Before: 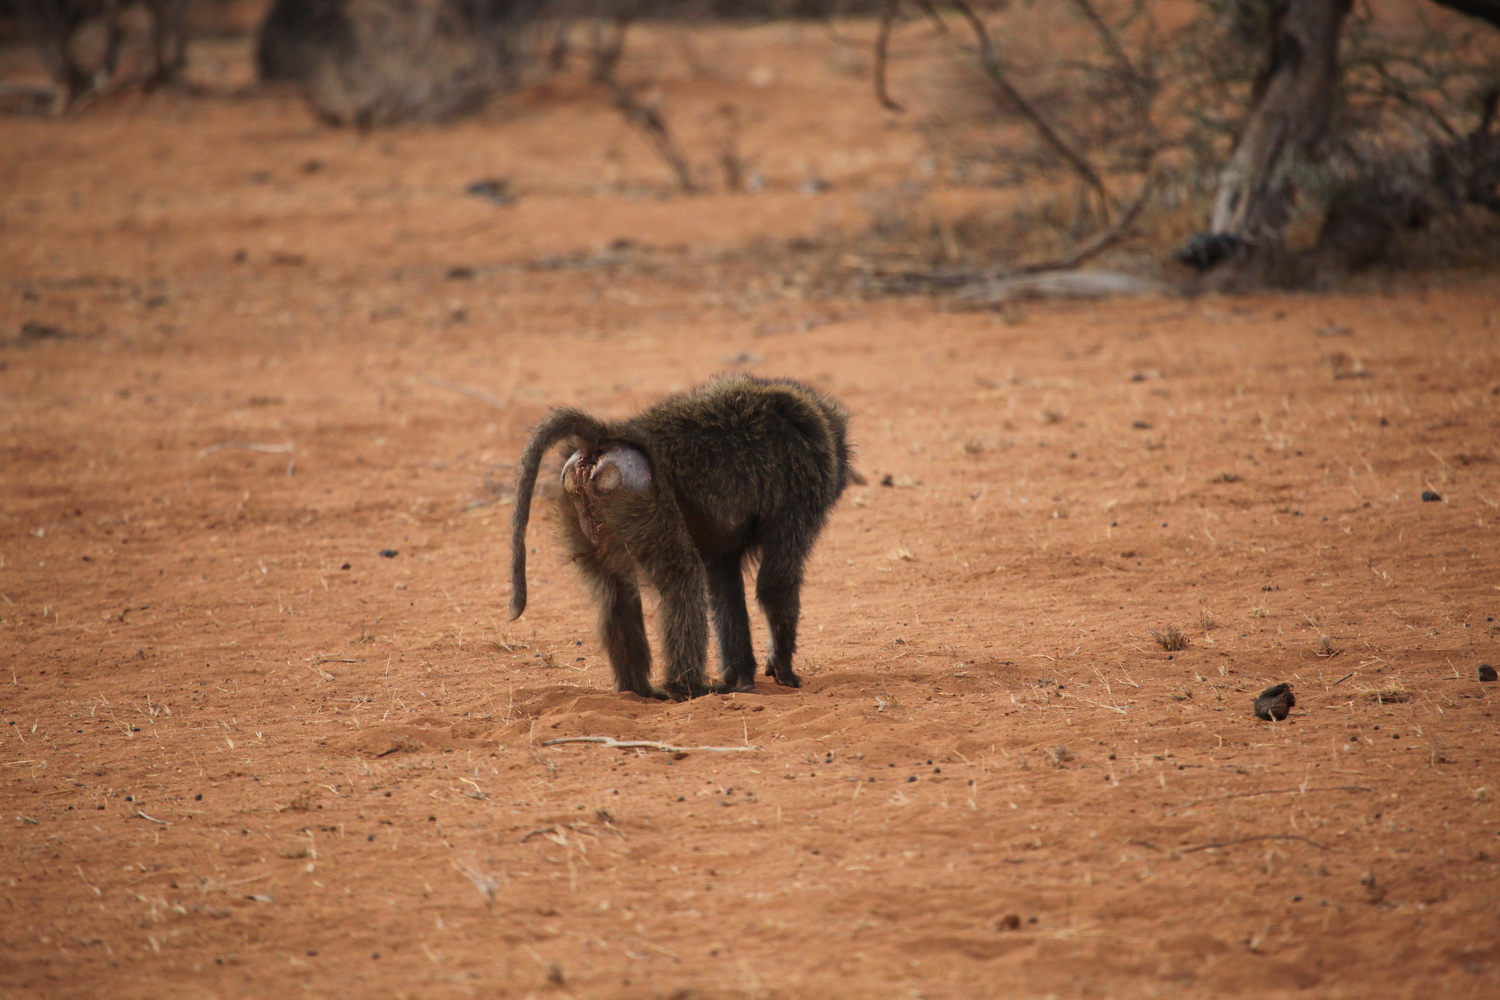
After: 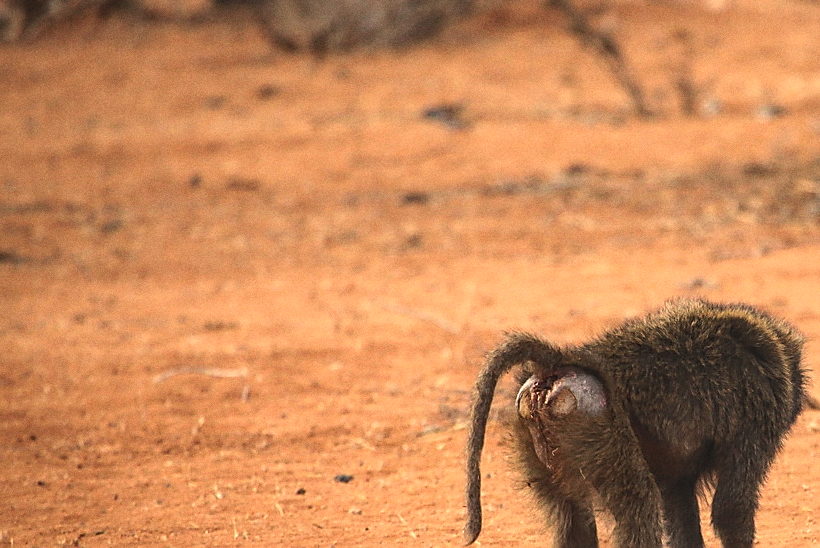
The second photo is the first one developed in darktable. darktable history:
tone equalizer: -8 EV 0.001 EV, -7 EV -0.002 EV, -6 EV 0.002 EV, -5 EV -0.03 EV, -4 EV -0.116 EV, -3 EV -0.169 EV, -2 EV 0.24 EV, -1 EV 0.702 EV, +0 EV 0.493 EV
local contrast: detail 130%
white balance: red 1.029, blue 0.92
grain: coarseness 0.09 ISO
color correction: highlights a* 3.22, highlights b* 1.93, saturation 1.19
crop and rotate: left 3.047%, top 7.509%, right 42.236%, bottom 37.598%
contrast brightness saturation: contrast -0.15, brightness 0.05, saturation -0.12
sharpen: radius 1.4, amount 1.25, threshold 0.7
